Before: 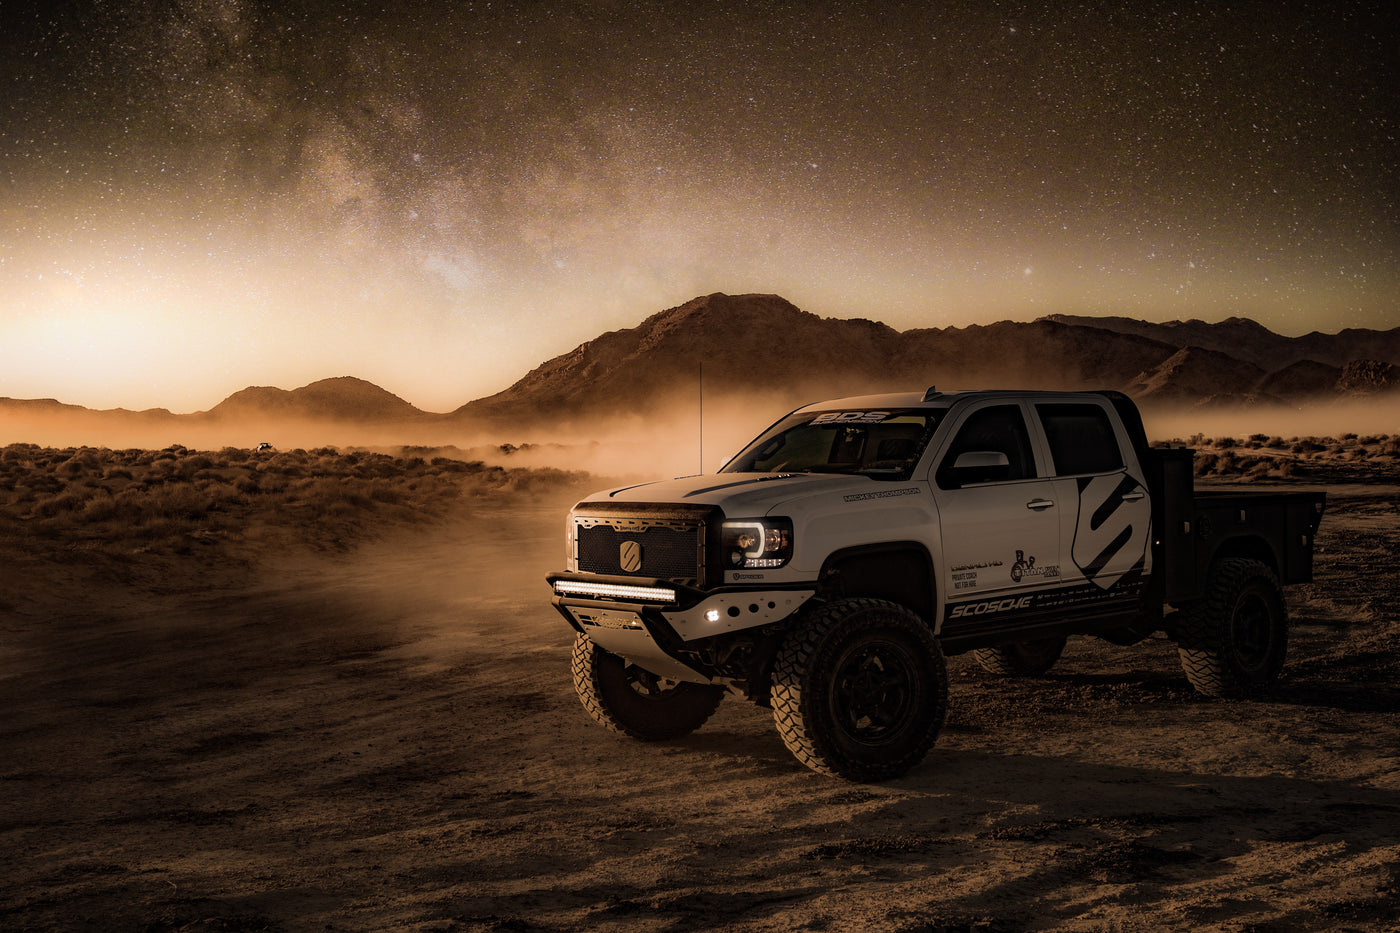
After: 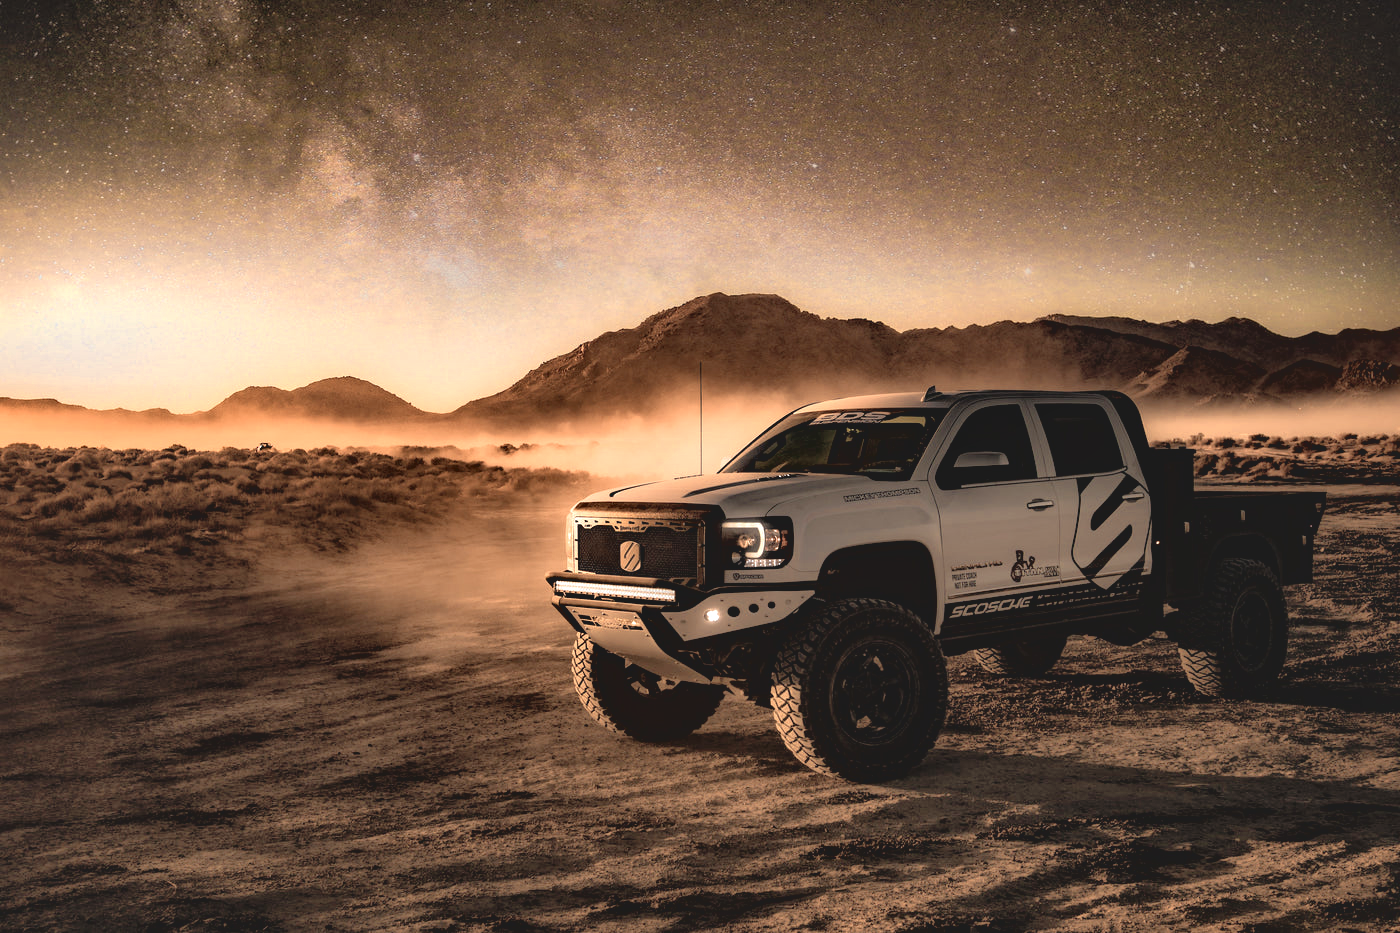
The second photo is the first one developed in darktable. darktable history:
contrast equalizer: y [[0.545, 0.572, 0.59, 0.59, 0.571, 0.545], [0.5 ×6], [0.5 ×6], [0 ×6], [0 ×6]]
color zones: curves: ch0 [(0.018, 0.548) (0.224, 0.64) (0.425, 0.447) (0.675, 0.575) (0.732, 0.579)]; ch1 [(0.066, 0.487) (0.25, 0.5) (0.404, 0.43) (0.75, 0.421) (0.956, 0.421)]; ch2 [(0.044, 0.561) (0.215, 0.465) (0.399, 0.544) (0.465, 0.548) (0.614, 0.447) (0.724, 0.43) (0.882, 0.623) (0.956, 0.632)]
shadows and highlights: on, module defaults
contrast brightness saturation: contrast -0.101, brightness 0.047, saturation 0.084
